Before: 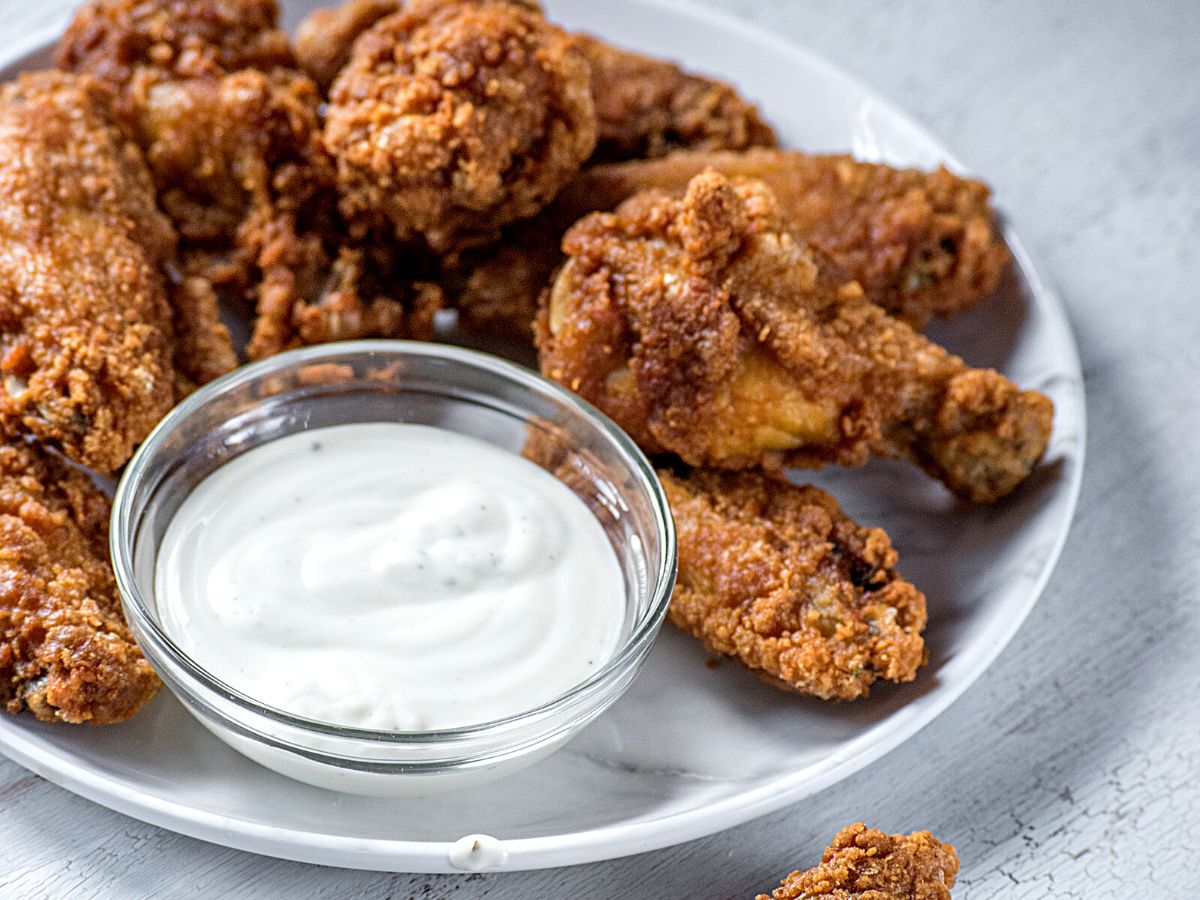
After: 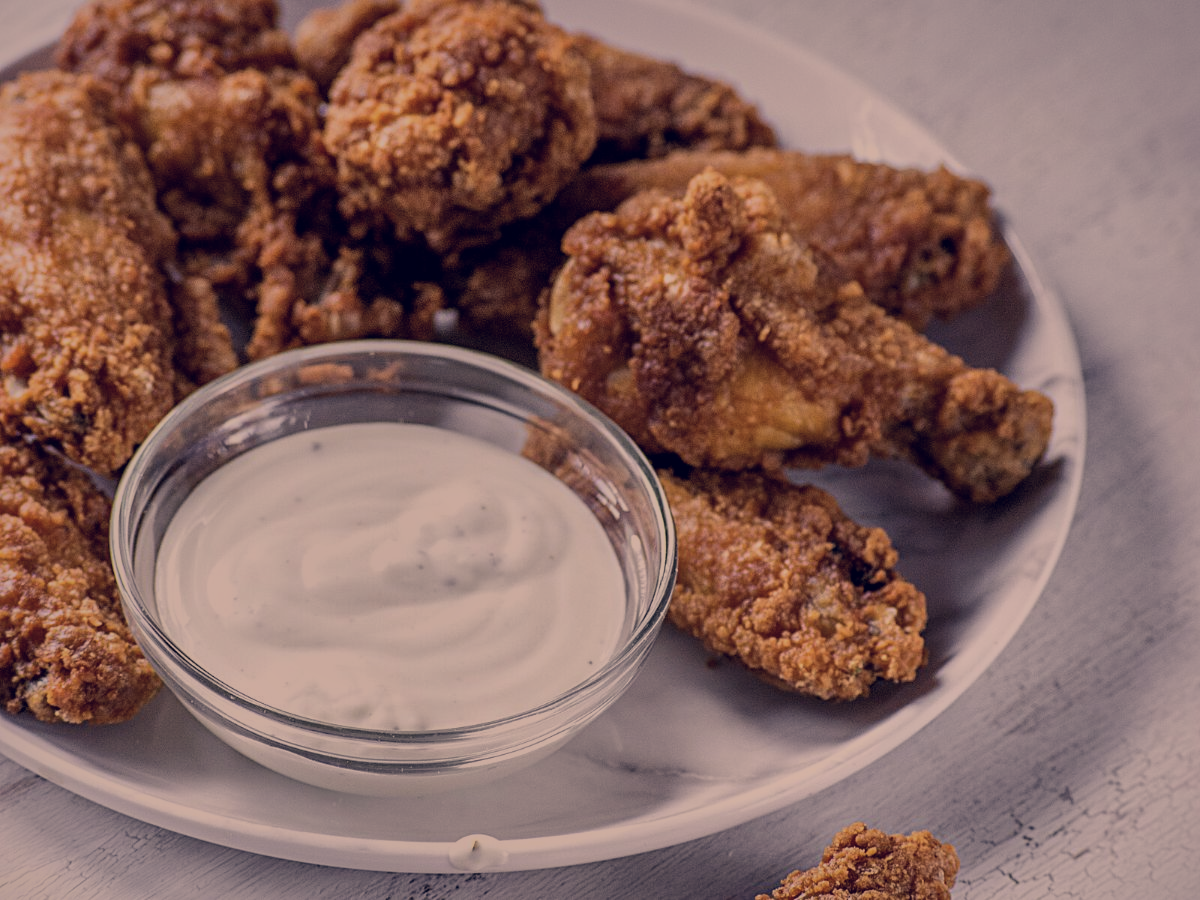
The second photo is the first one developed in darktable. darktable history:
color correction: highlights a* 19.59, highlights b* 27.49, shadows a* 3.46, shadows b* -17.28, saturation 0.73
exposure: black level correction 0, exposure -0.766 EV, compensate highlight preservation false
shadows and highlights: shadows 25, highlights -70
